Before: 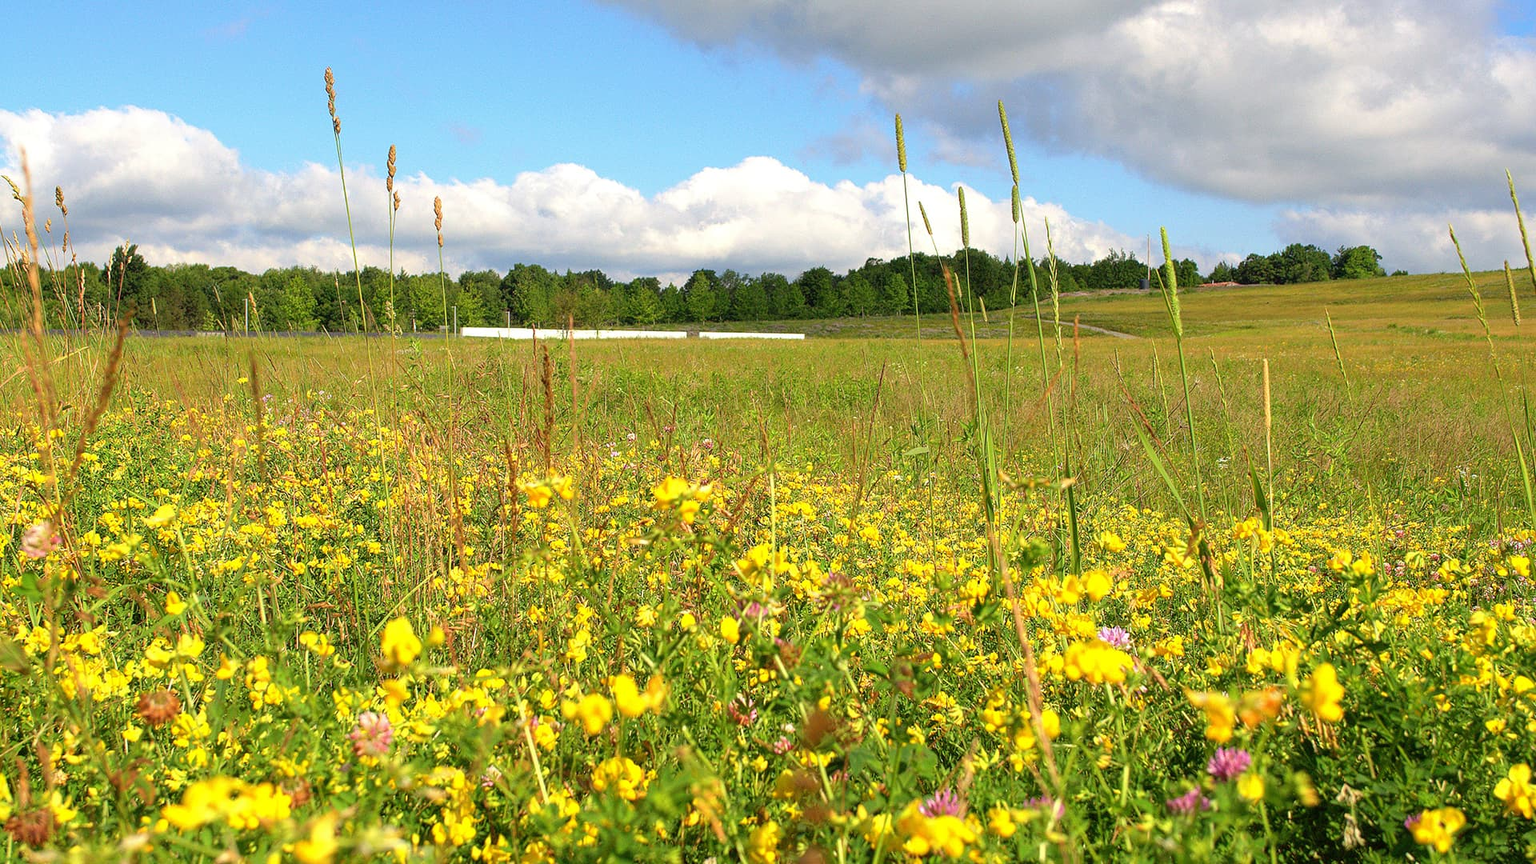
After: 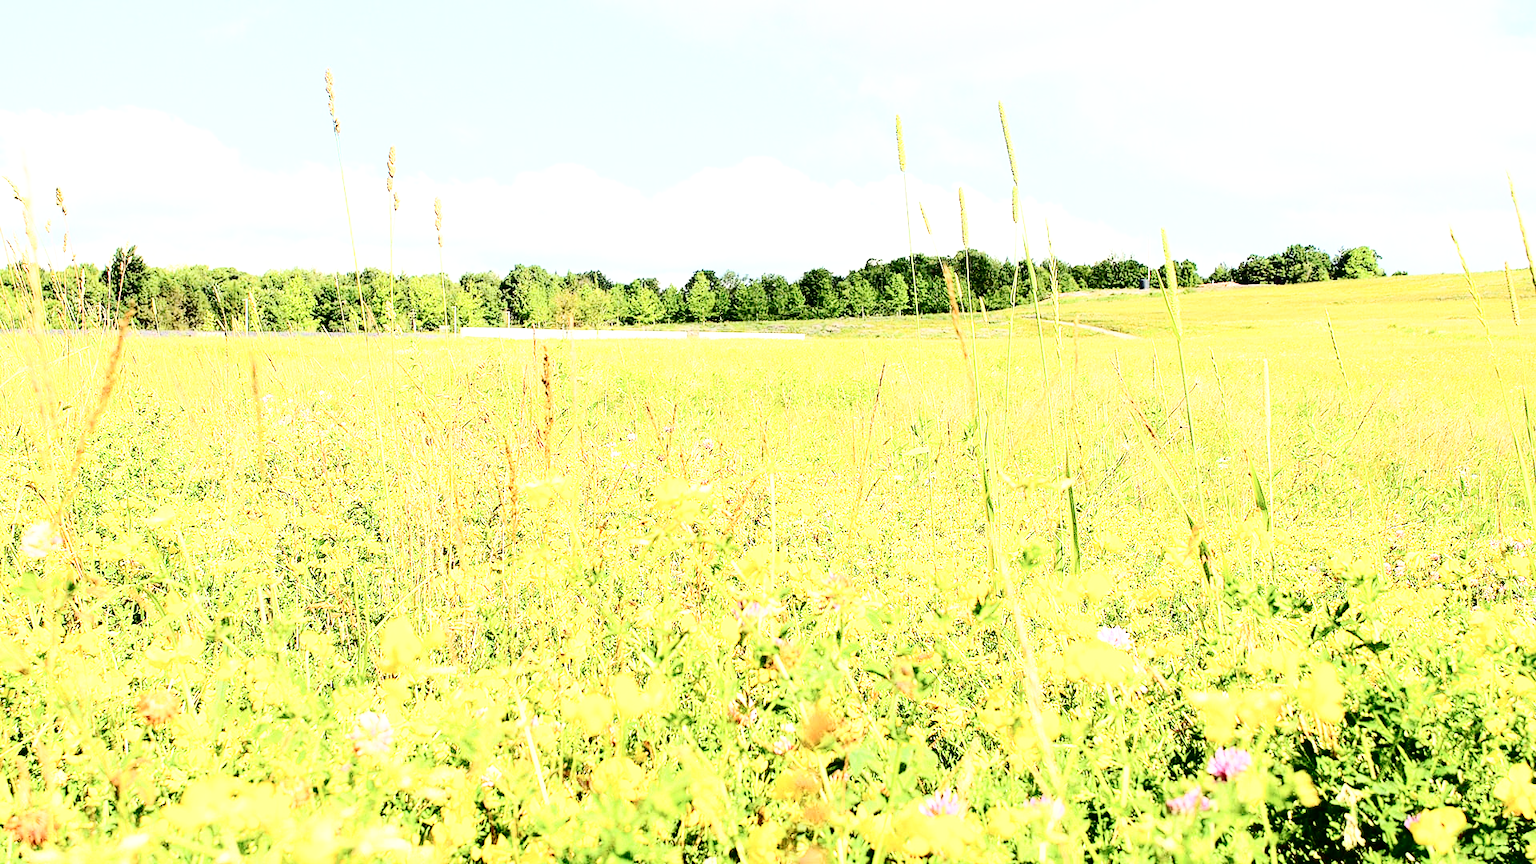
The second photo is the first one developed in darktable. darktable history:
base curve: curves: ch0 [(0, 0) (0.028, 0.03) (0.121, 0.232) (0.46, 0.748) (0.859, 0.968) (1, 1)], preserve colors none
exposure: exposure 1 EV, compensate highlight preservation false
contrast brightness saturation: contrast 0.508, saturation -0.1
